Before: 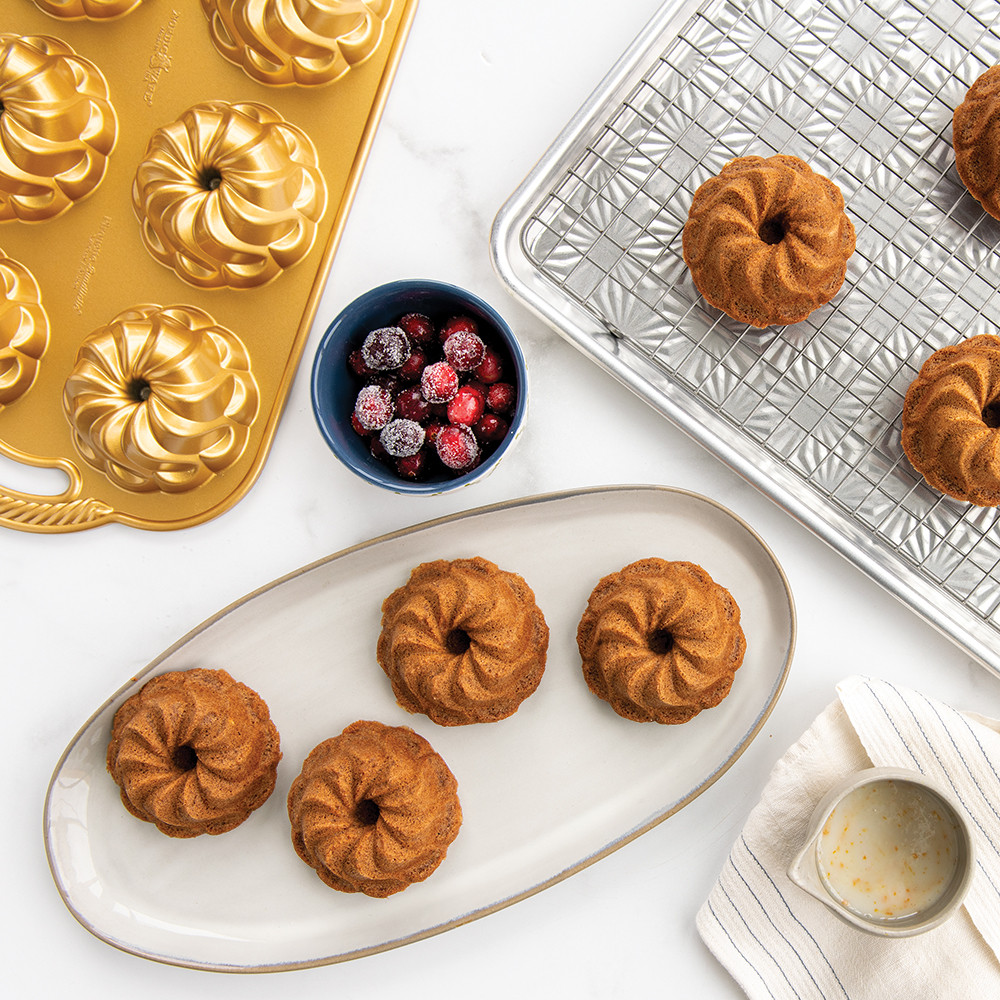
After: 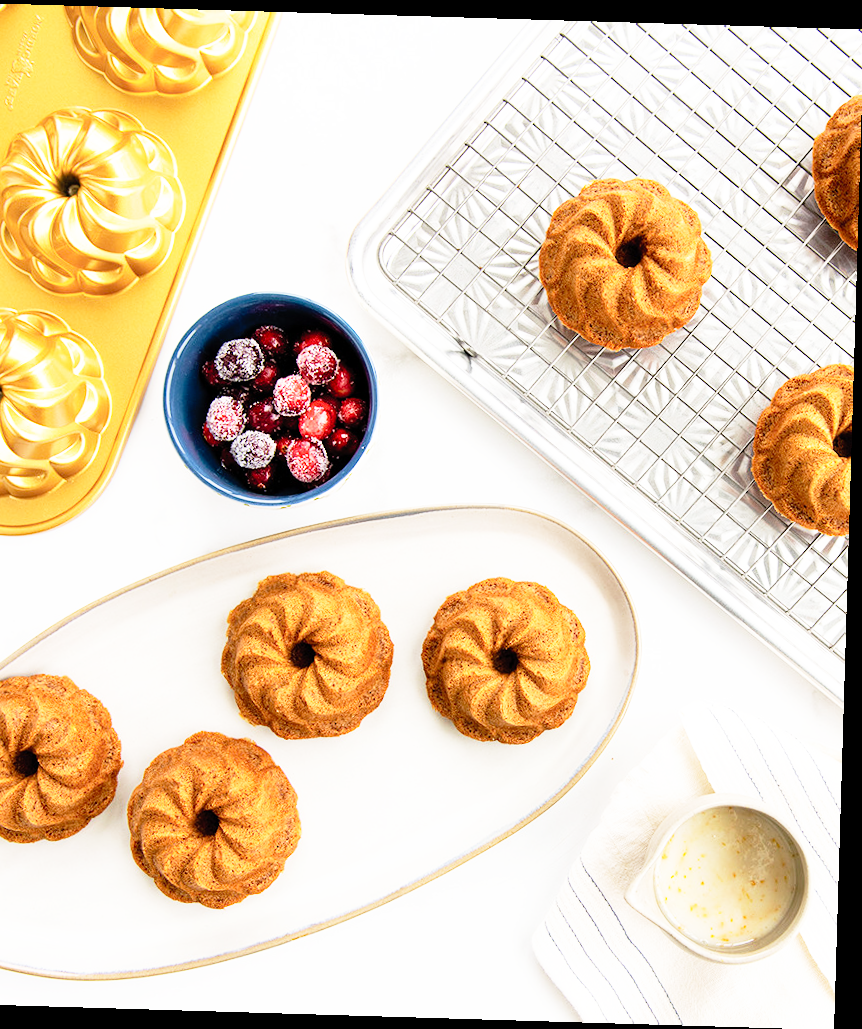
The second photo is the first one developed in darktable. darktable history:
crop: left 16.145%
rotate and perspective: rotation 1.72°, automatic cropping off
exposure: compensate highlight preservation false
base curve: curves: ch0 [(0, 0) (0.012, 0.01) (0.073, 0.168) (0.31, 0.711) (0.645, 0.957) (1, 1)], preserve colors none
velvia: on, module defaults
